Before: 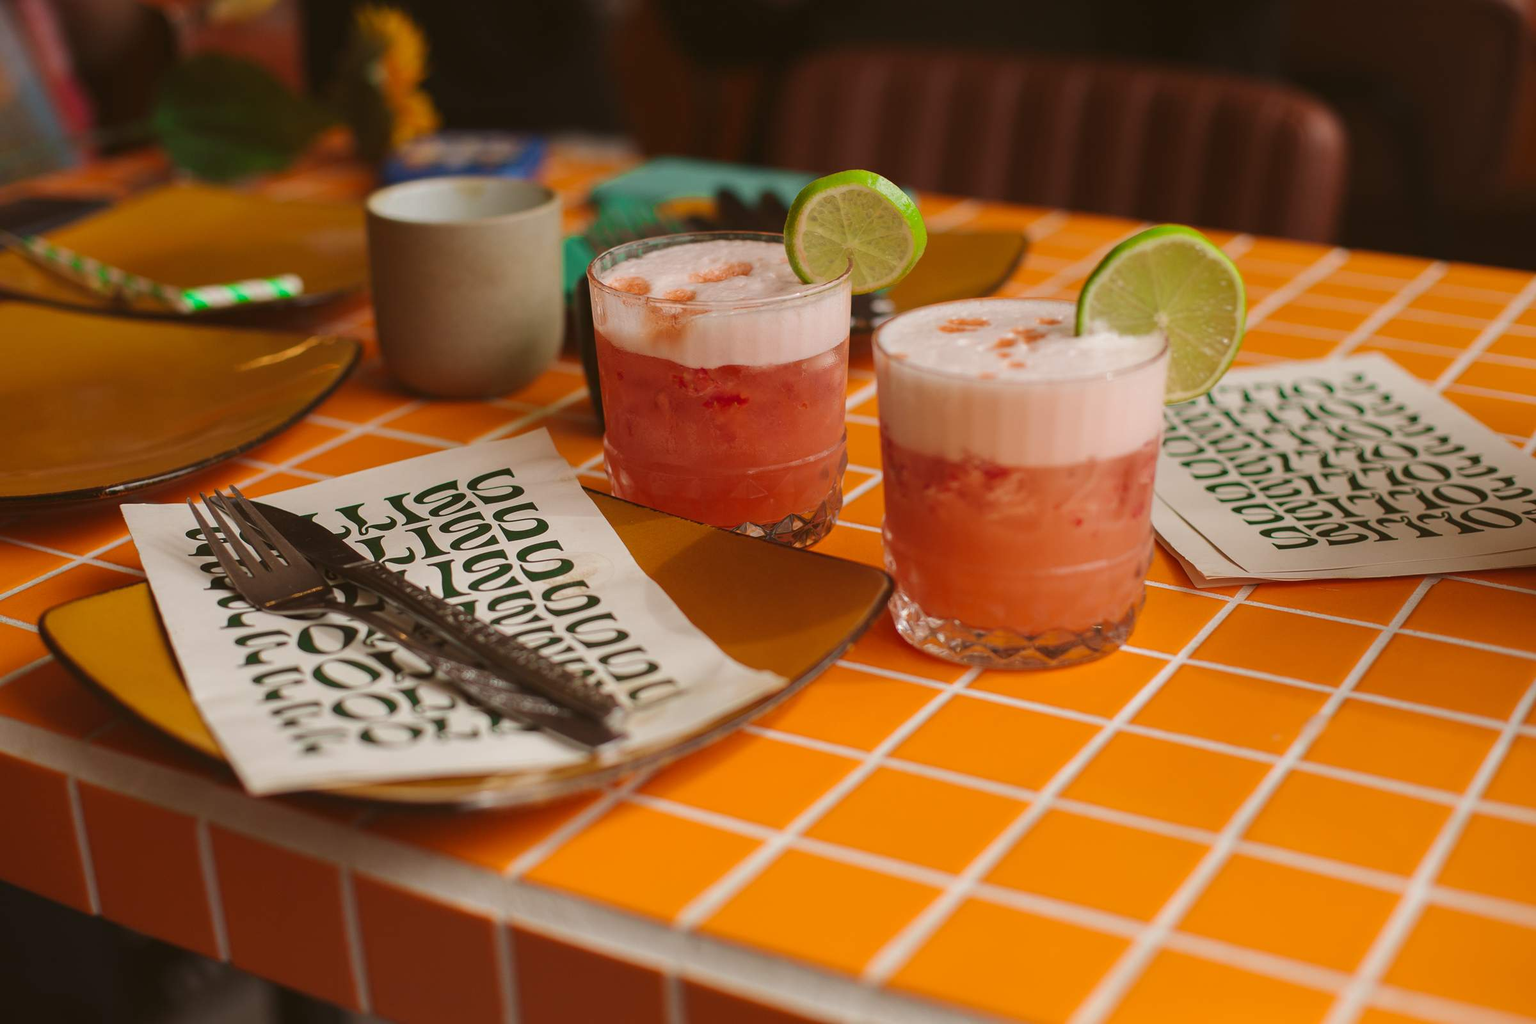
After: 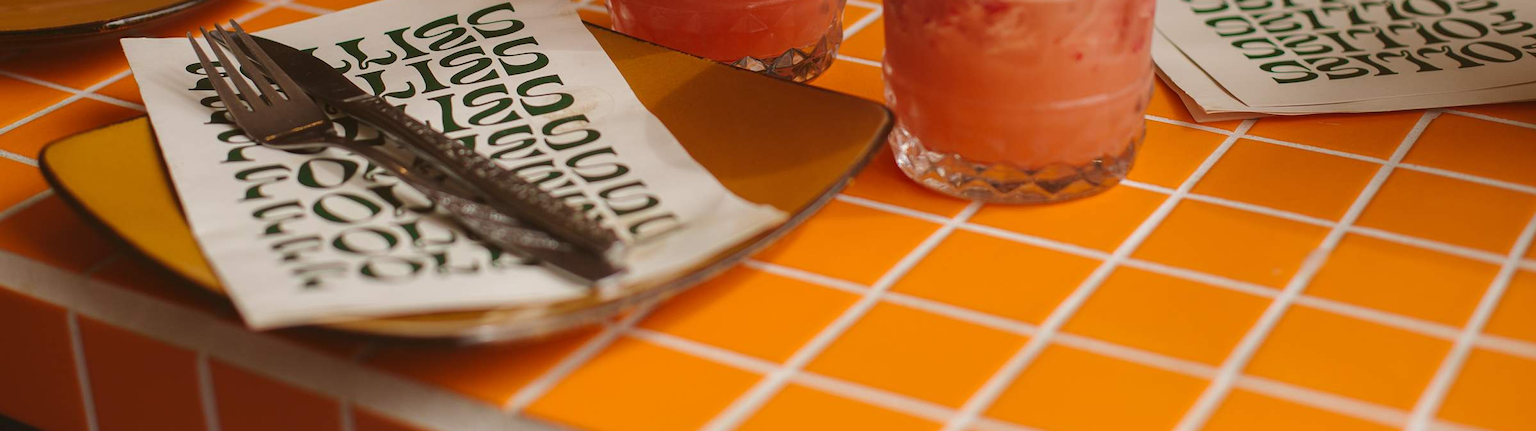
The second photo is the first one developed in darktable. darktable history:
crop: top 45.561%, bottom 12.274%
